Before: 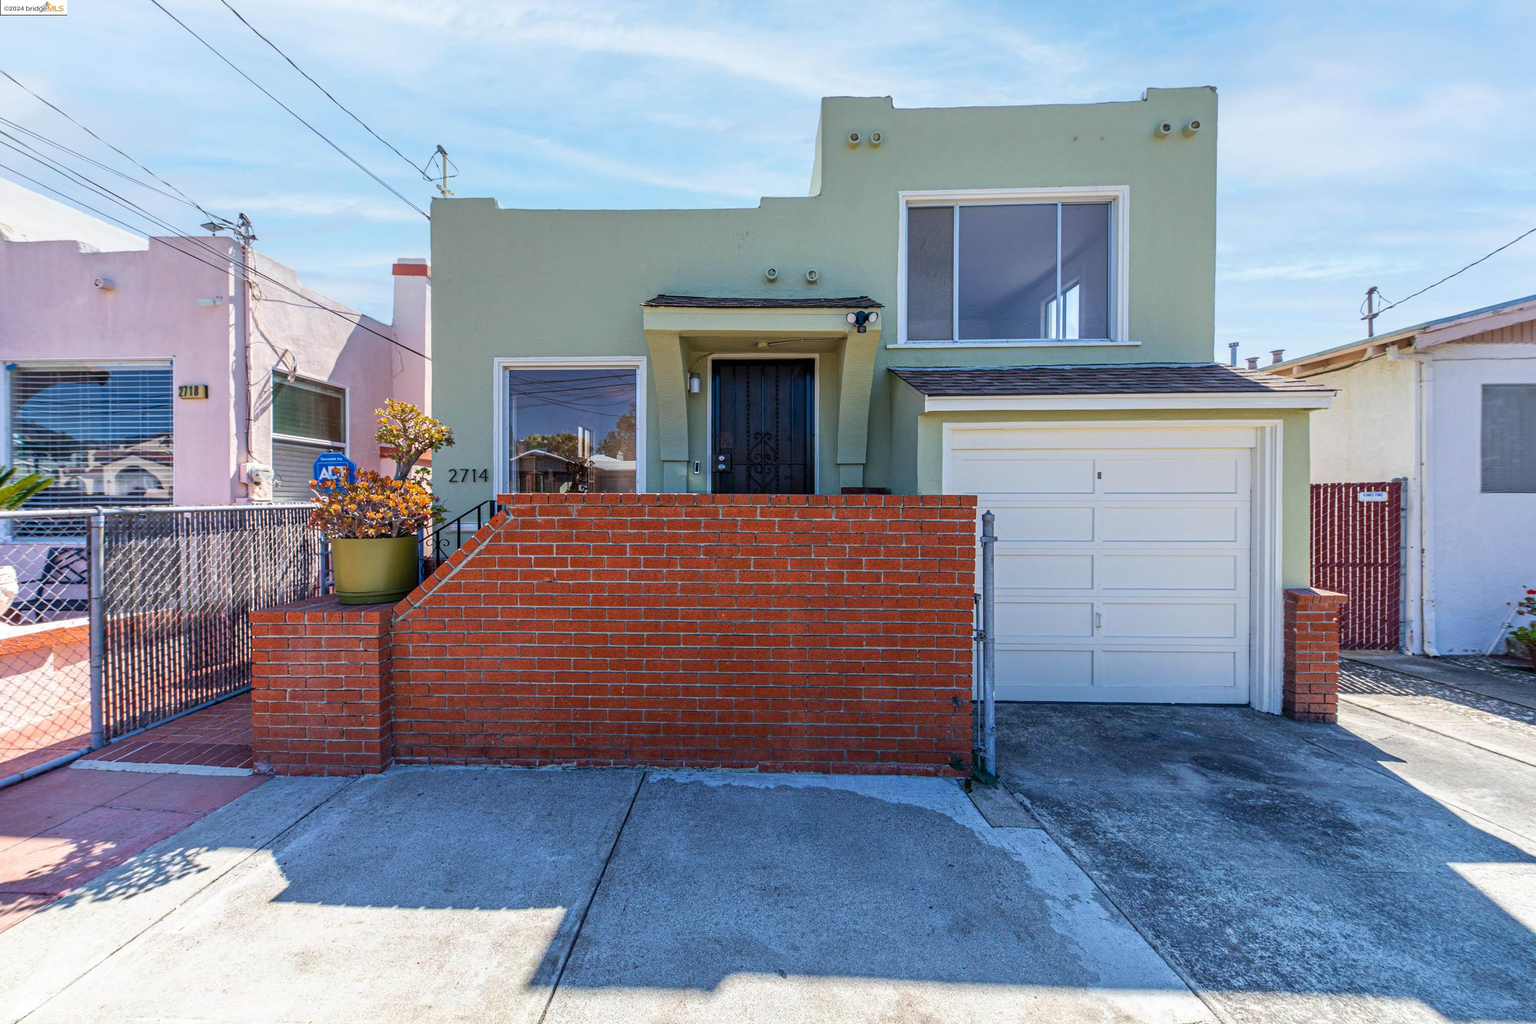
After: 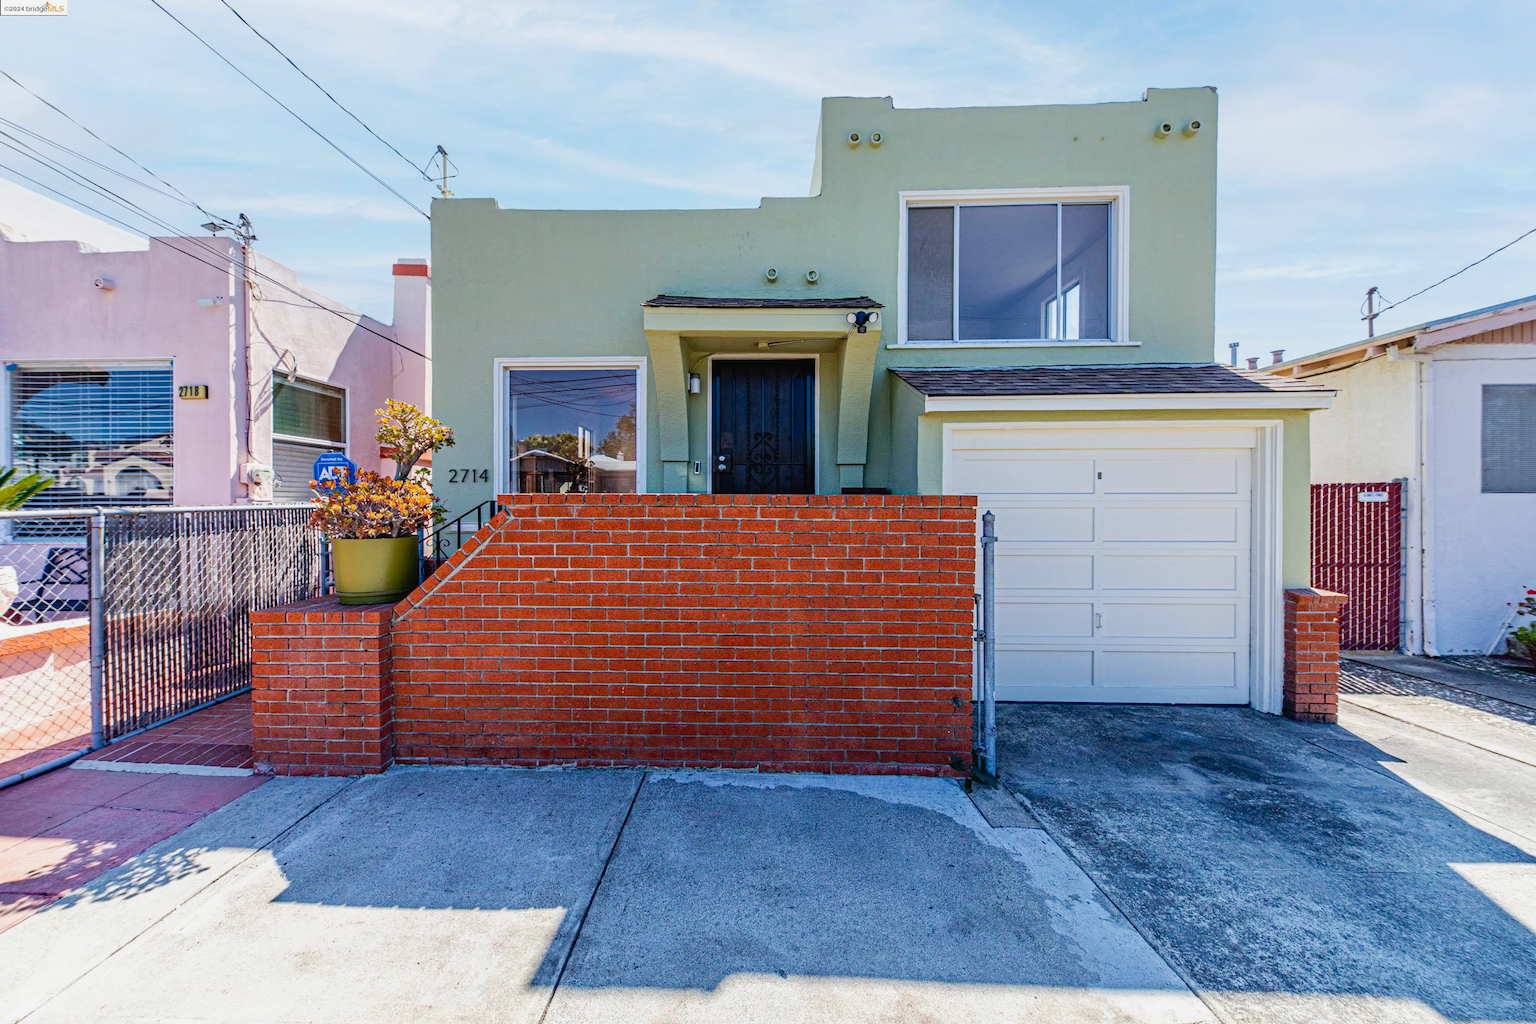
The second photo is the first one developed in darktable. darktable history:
tone curve: curves: ch0 [(0, 0.019) (0.066, 0.043) (0.189, 0.182) (0.368, 0.407) (0.501, 0.564) (0.677, 0.729) (0.851, 0.861) (0.997, 0.959)]; ch1 [(0, 0) (0.187, 0.121) (0.388, 0.346) (0.437, 0.409) (0.474, 0.472) (0.499, 0.501) (0.514, 0.507) (0.548, 0.557) (0.653, 0.663) (0.812, 0.856) (1, 1)]; ch2 [(0, 0) (0.246, 0.214) (0.421, 0.427) (0.459, 0.484) (0.5, 0.504) (0.518, 0.516) (0.529, 0.548) (0.56, 0.576) (0.607, 0.63) (0.744, 0.734) (0.867, 0.821) (0.993, 0.889)], preserve colors none
haze removal: adaptive false
